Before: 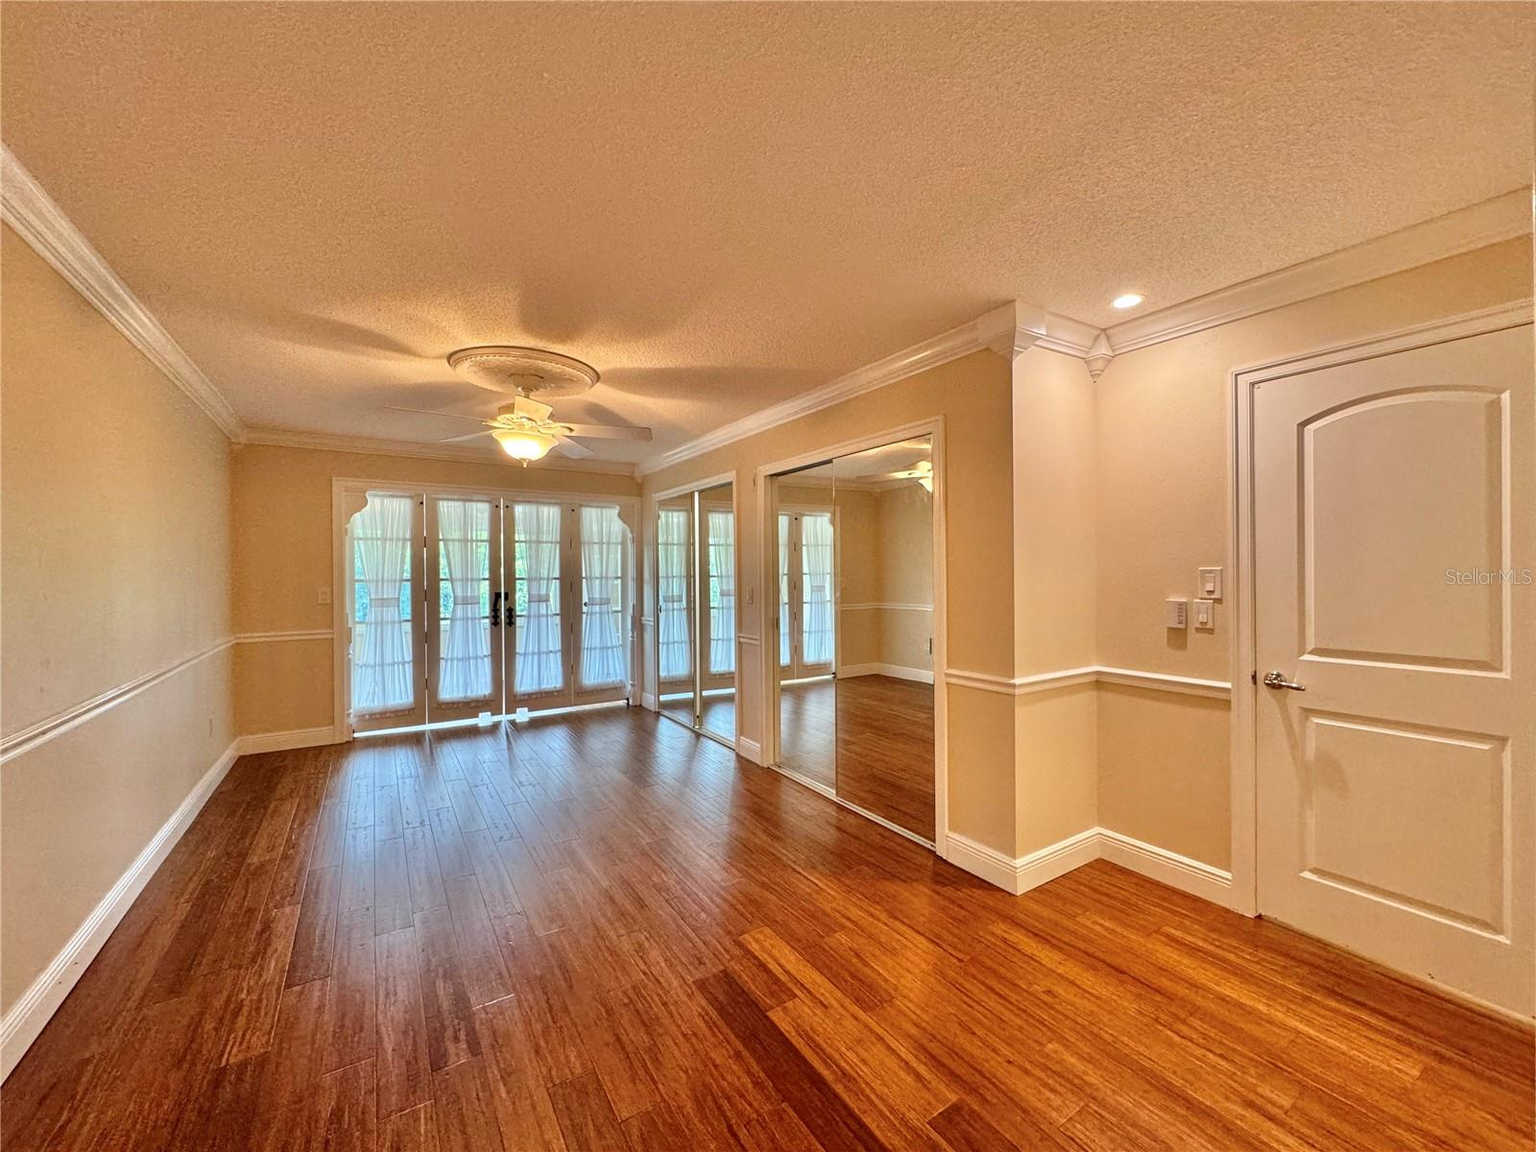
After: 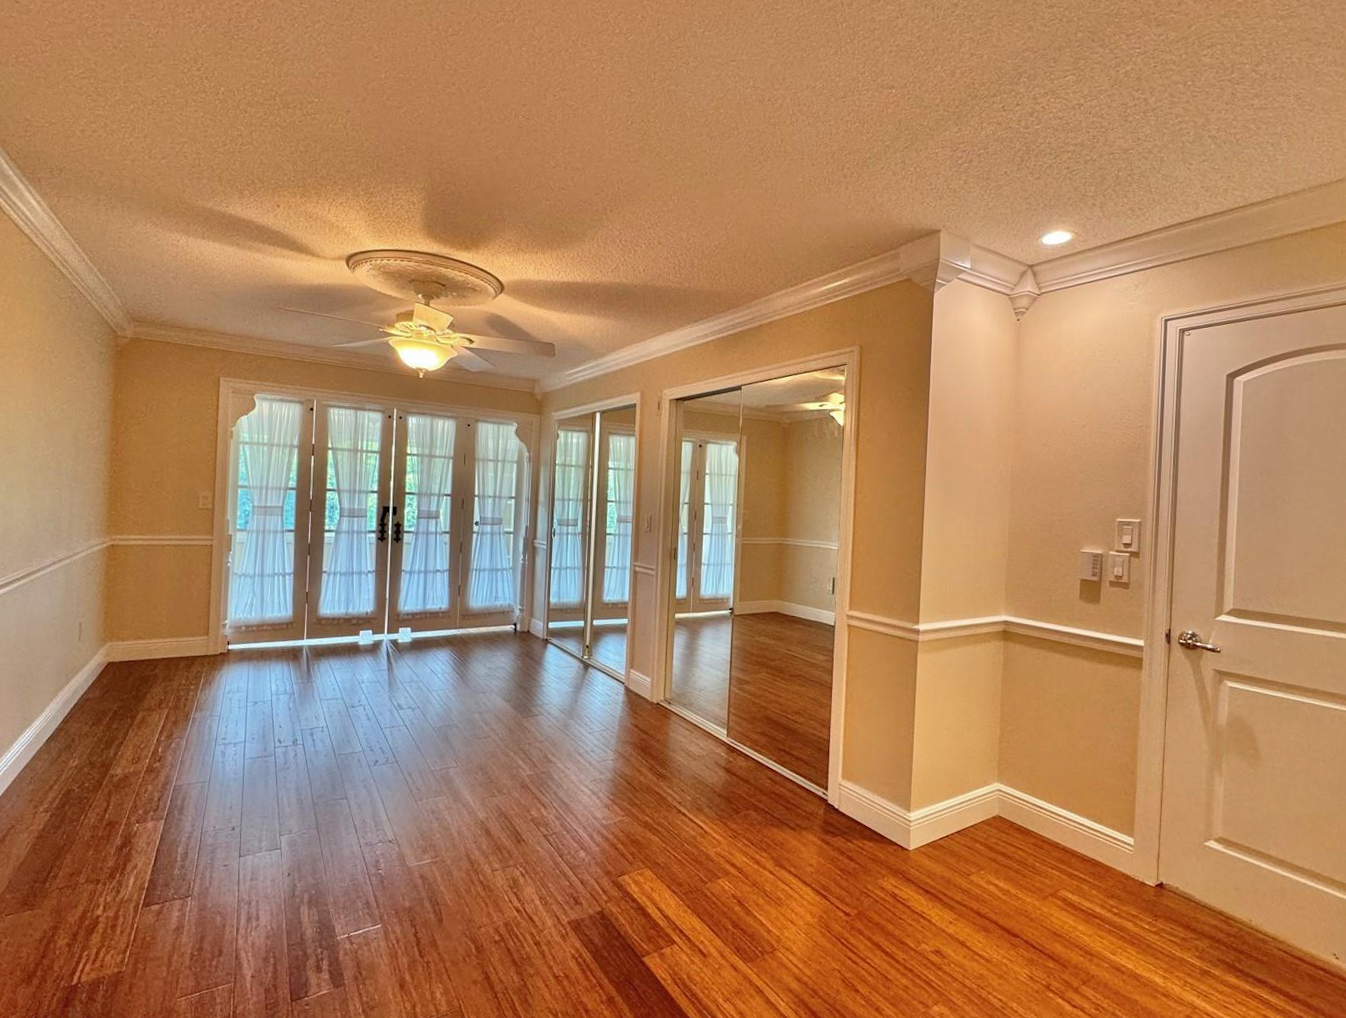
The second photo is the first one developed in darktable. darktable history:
crop and rotate: angle -3°, left 5.41%, top 5.171%, right 4.649%, bottom 4.101%
shadows and highlights: on, module defaults
